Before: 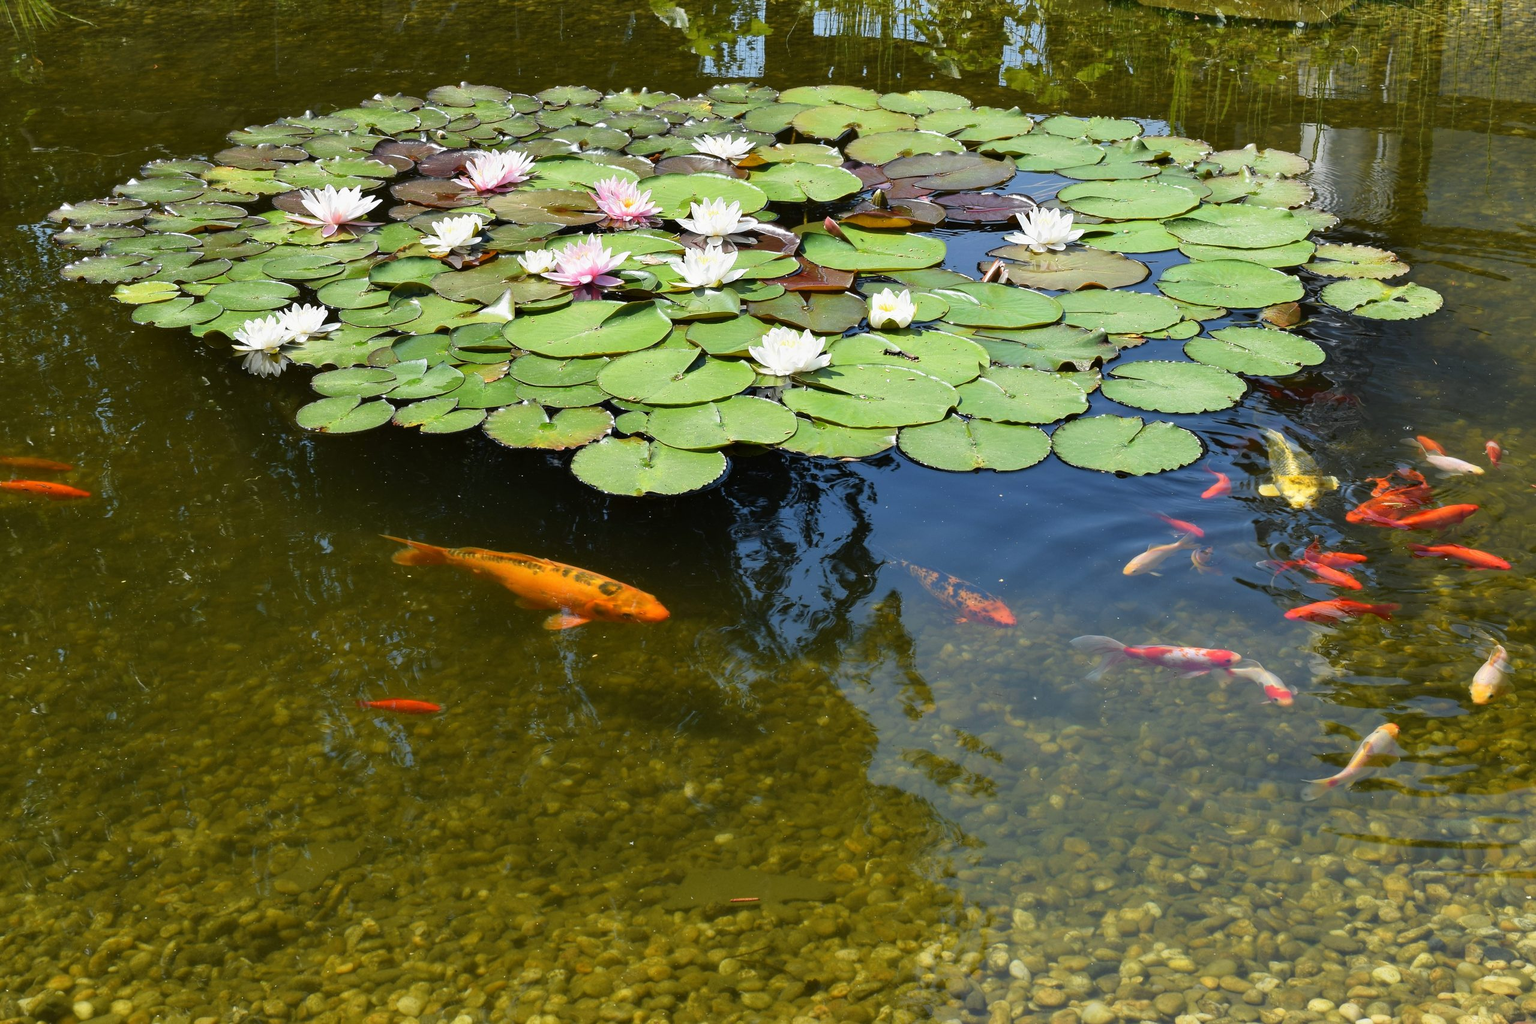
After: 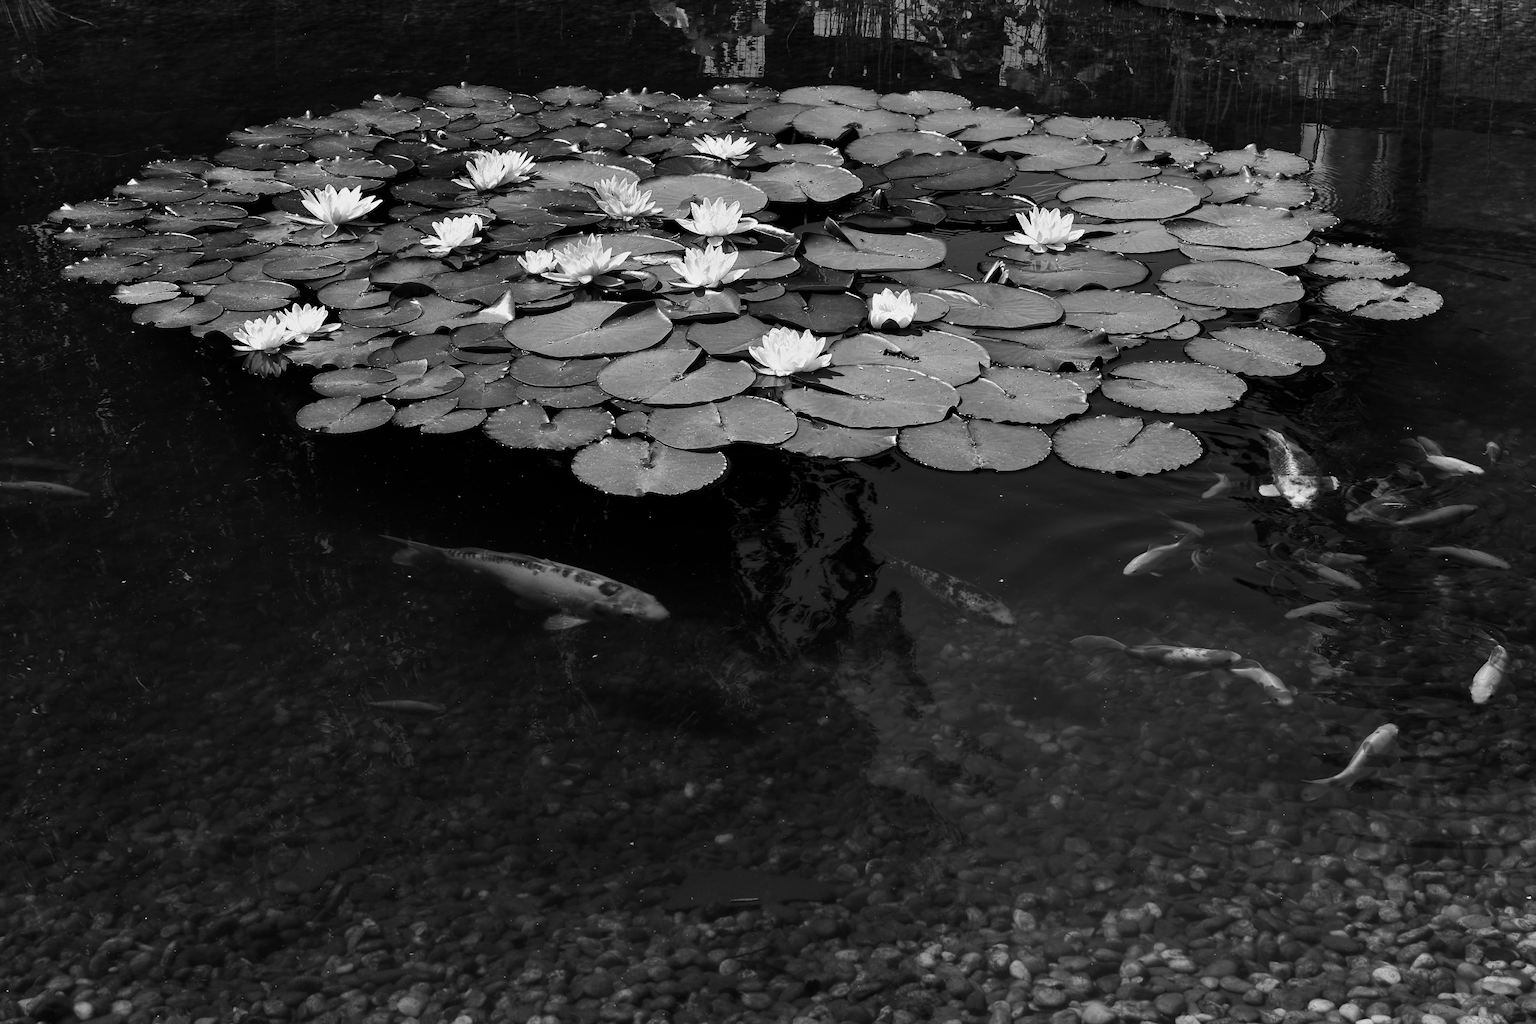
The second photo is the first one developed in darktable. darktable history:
tone equalizer: on, module defaults
contrast brightness saturation: contrast -0.03, brightness -0.59, saturation -1
